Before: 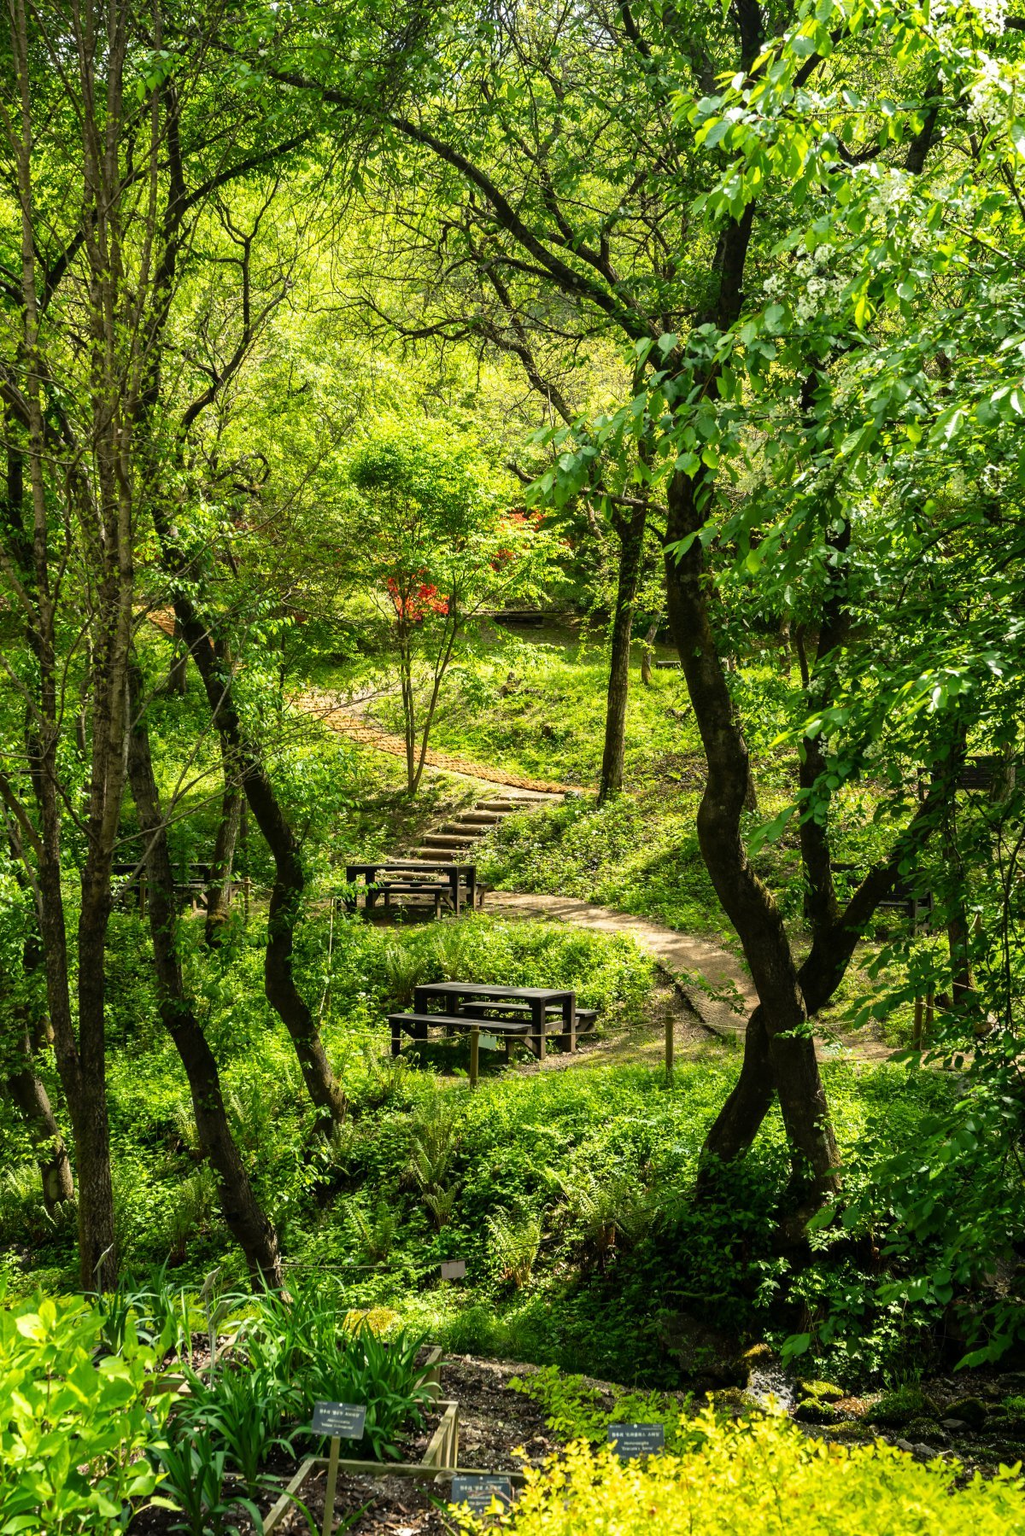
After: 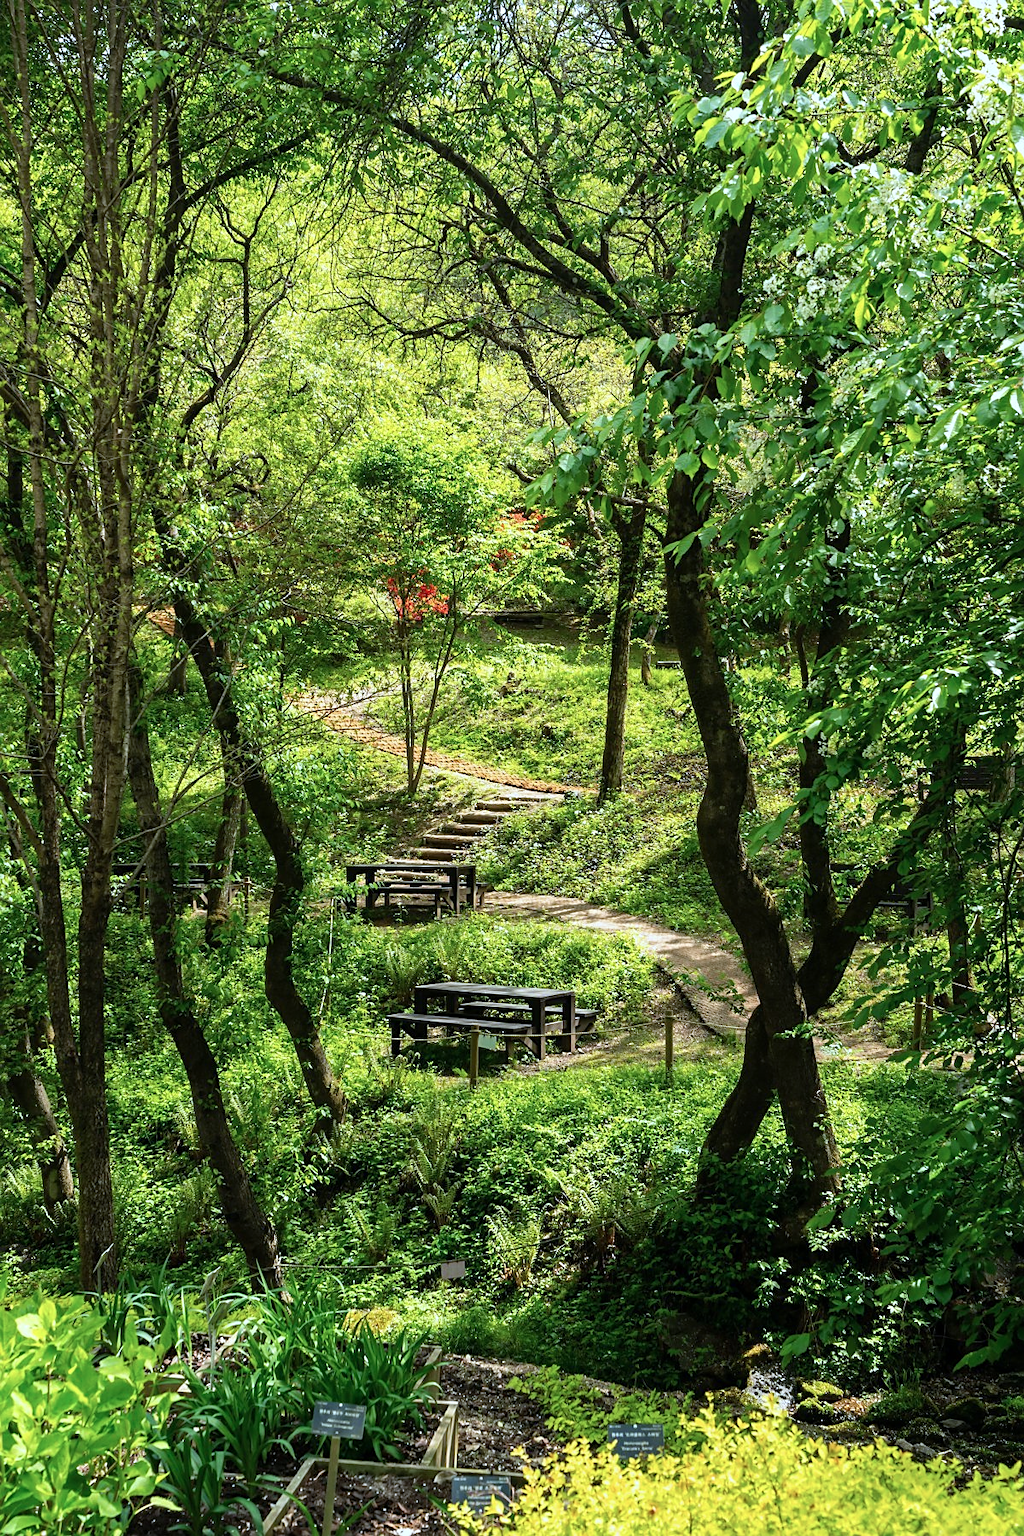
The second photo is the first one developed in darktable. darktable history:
sharpen: radius 1.864, amount 0.398, threshold 1.271
color correction: highlights a* -2.24, highlights b* -18.1
